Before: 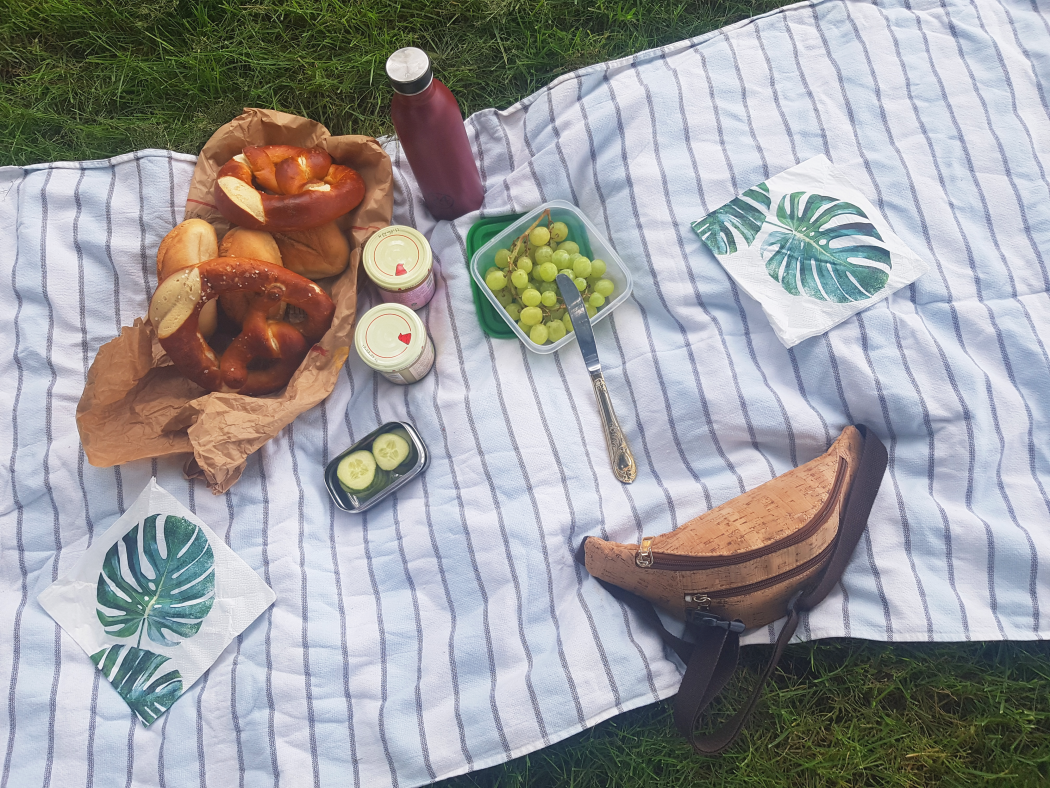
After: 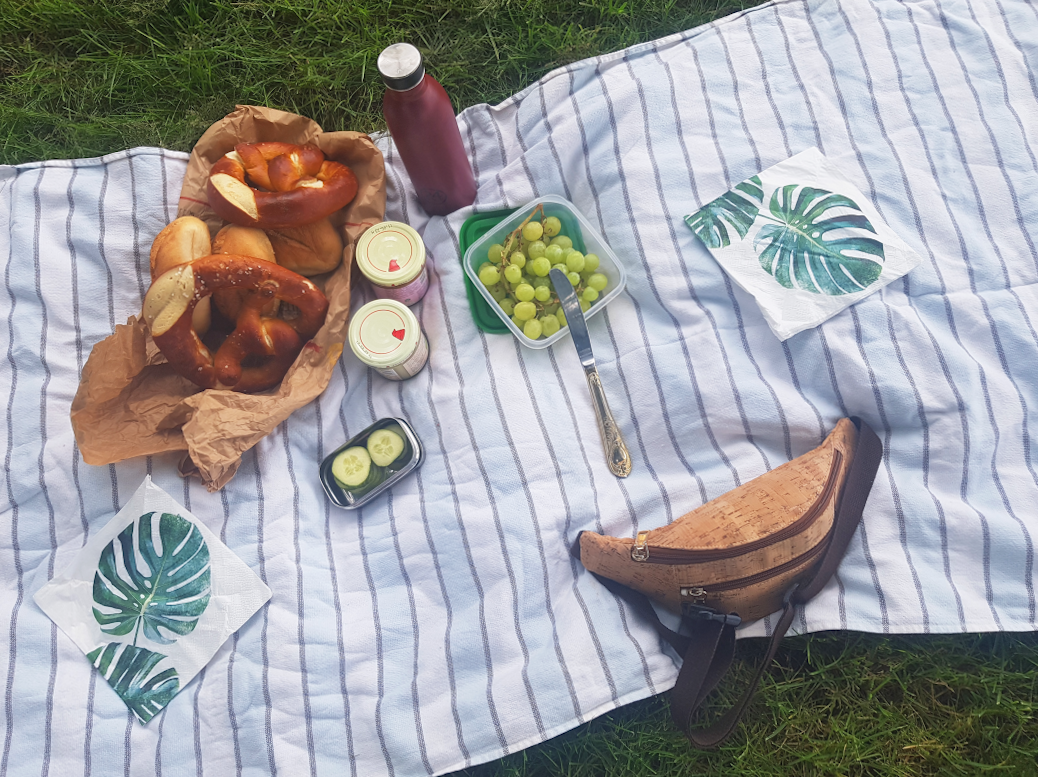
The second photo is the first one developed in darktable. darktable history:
tone equalizer: on, module defaults
rotate and perspective: rotation -0.45°, automatic cropping original format, crop left 0.008, crop right 0.992, crop top 0.012, crop bottom 0.988
